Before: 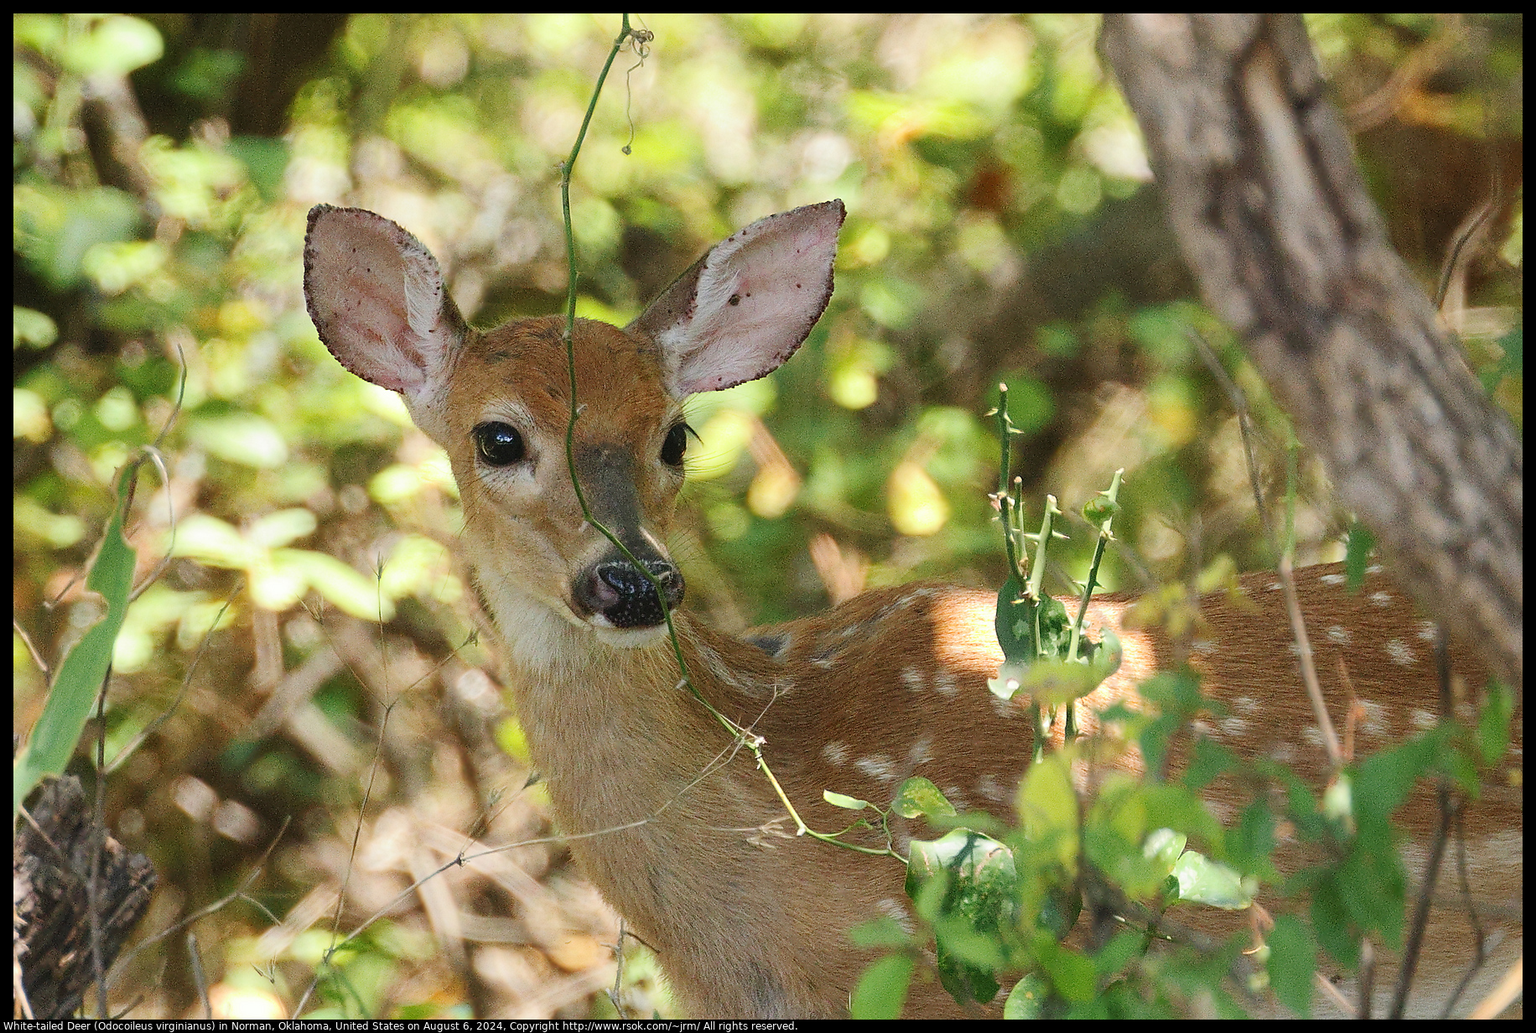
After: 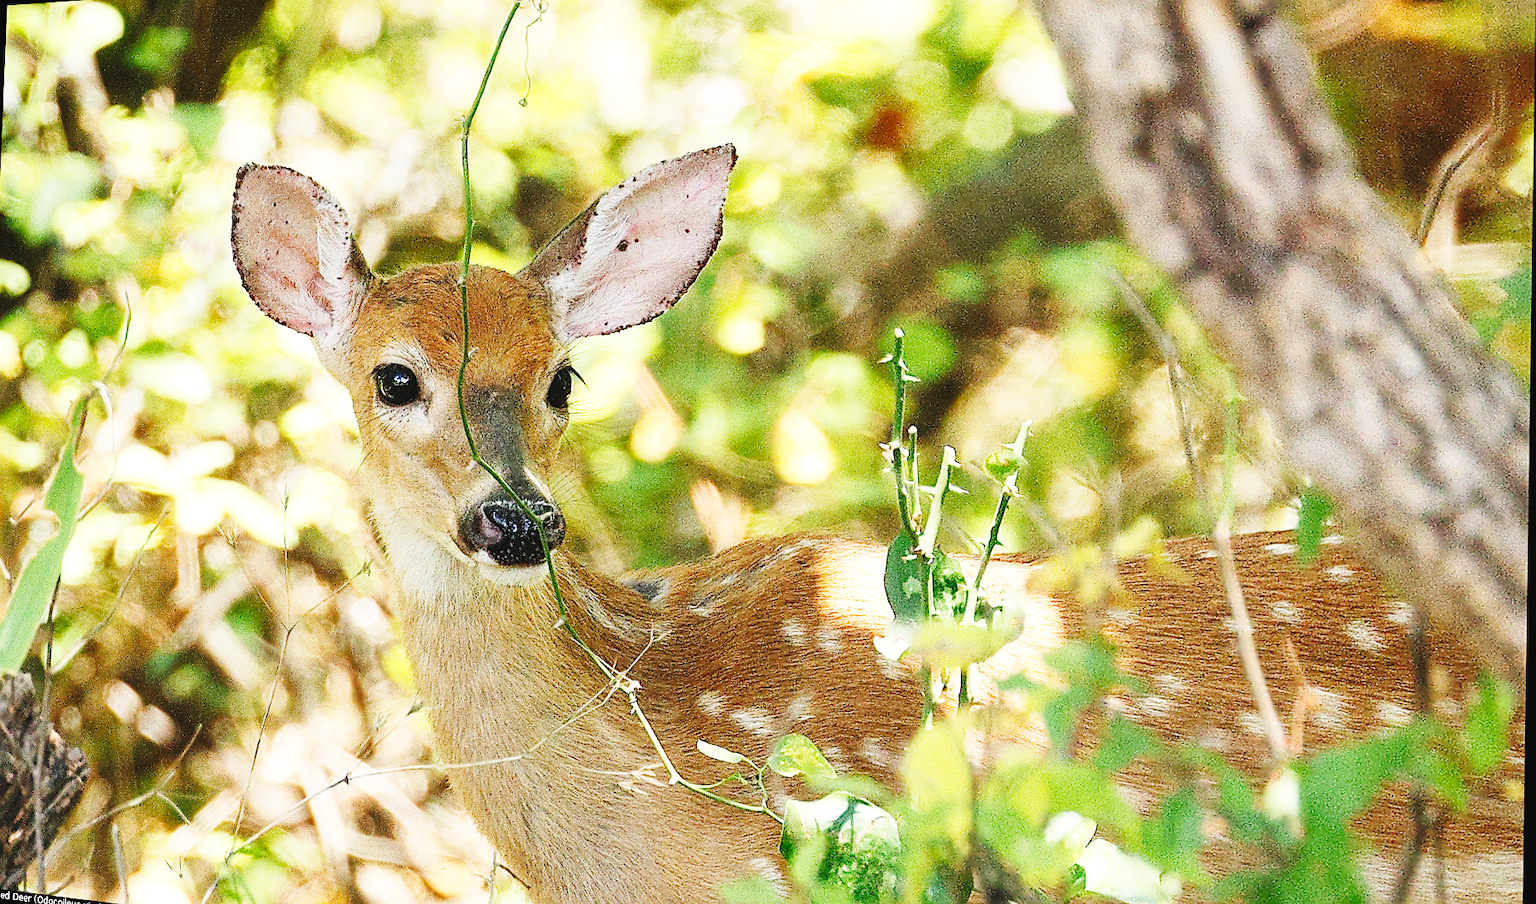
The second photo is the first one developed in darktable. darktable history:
base curve: curves: ch0 [(0, 0) (0, 0) (0.002, 0.001) (0.008, 0.003) (0.019, 0.011) (0.037, 0.037) (0.064, 0.11) (0.102, 0.232) (0.152, 0.379) (0.216, 0.524) (0.296, 0.665) (0.394, 0.789) (0.512, 0.881) (0.651, 0.945) (0.813, 0.986) (1, 1)], preserve colors none
sharpen: on, module defaults
exposure: black level correction -0.008, exposure 0.067 EV, compensate highlight preservation false
rotate and perspective: rotation 1.69°, lens shift (vertical) -0.023, lens shift (horizontal) -0.291, crop left 0.025, crop right 0.988, crop top 0.092, crop bottom 0.842
